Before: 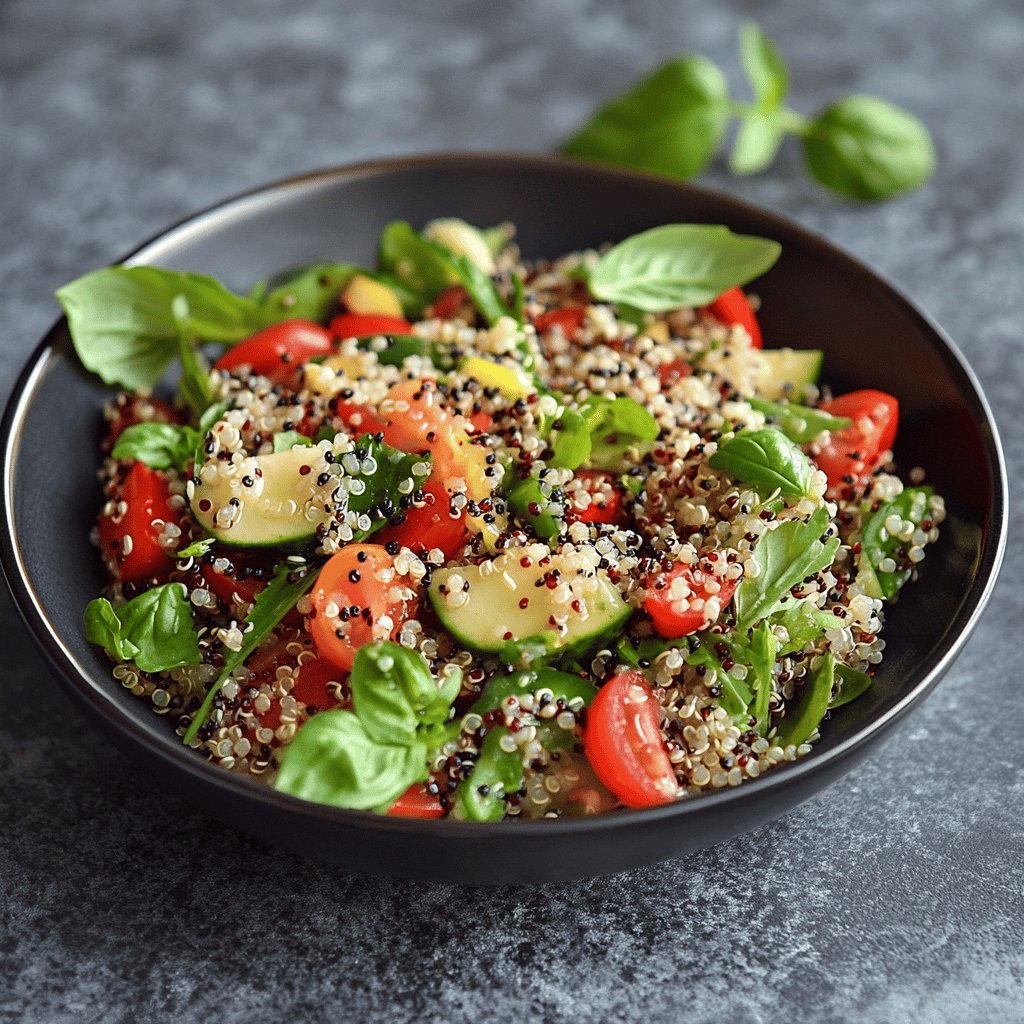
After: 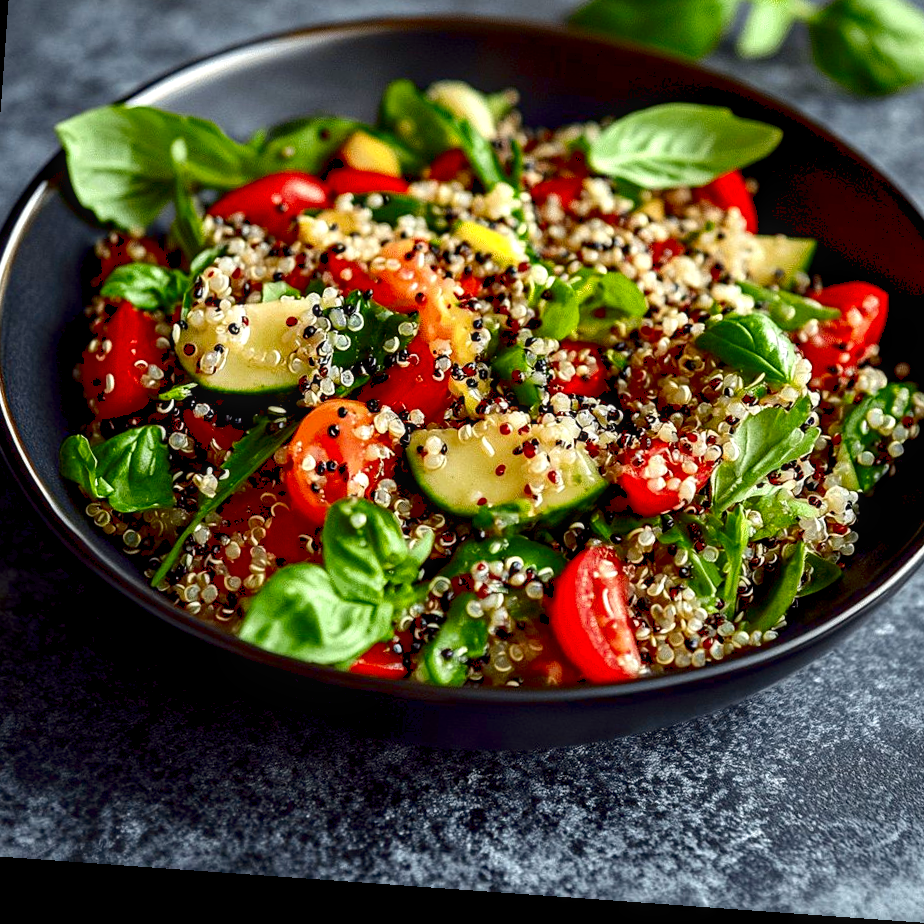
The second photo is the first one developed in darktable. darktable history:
crop and rotate: left 4.842%, top 15.51%, right 10.668%
white balance: emerald 1
local contrast: on, module defaults
contrast brightness saturation: contrast 0.13, brightness -0.24, saturation 0.14
exposure: black level correction 0.01, exposure 0.011 EV, compensate highlight preservation false
rotate and perspective: rotation 4.1°, automatic cropping off
levels: levels [0, 0.435, 0.917]
